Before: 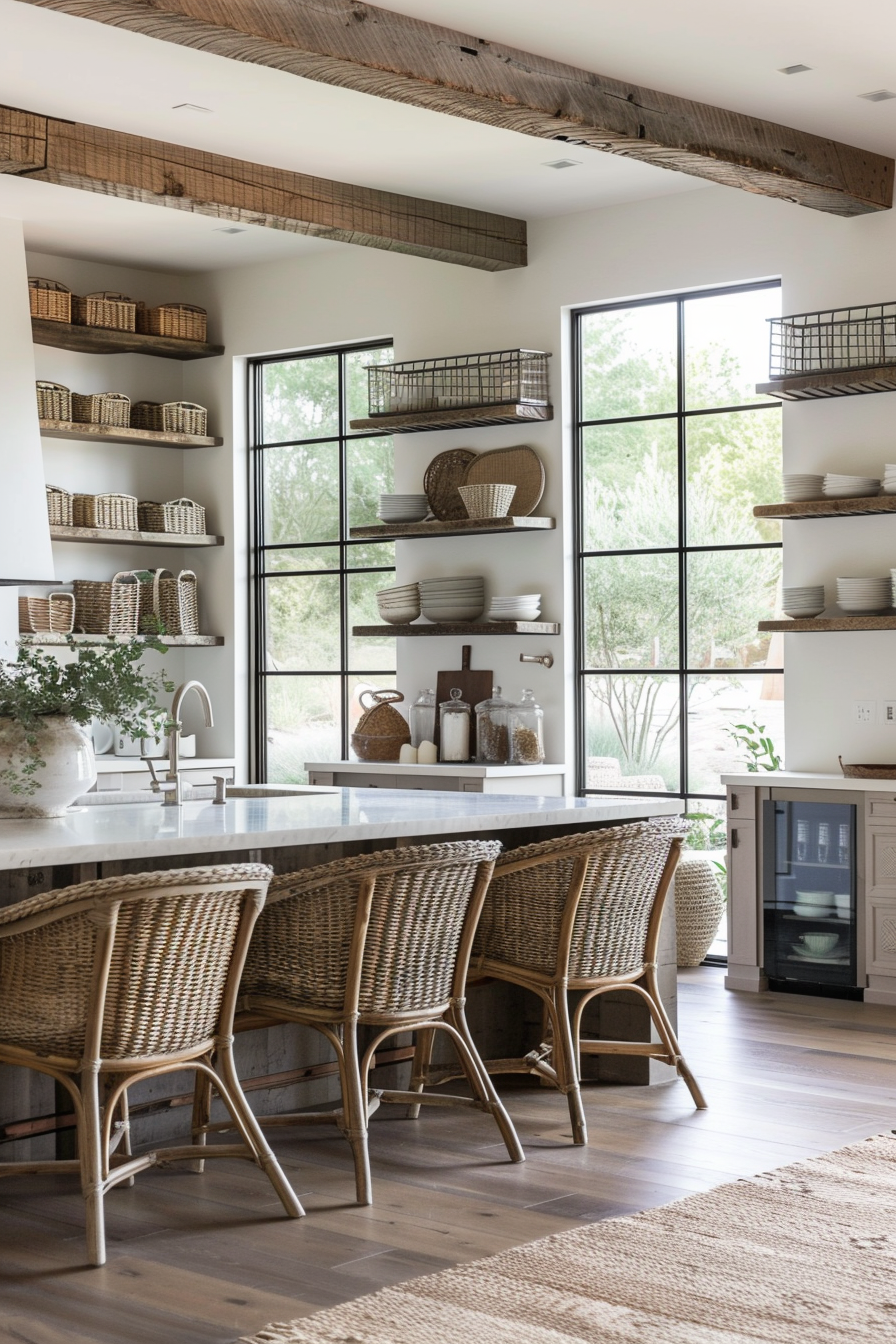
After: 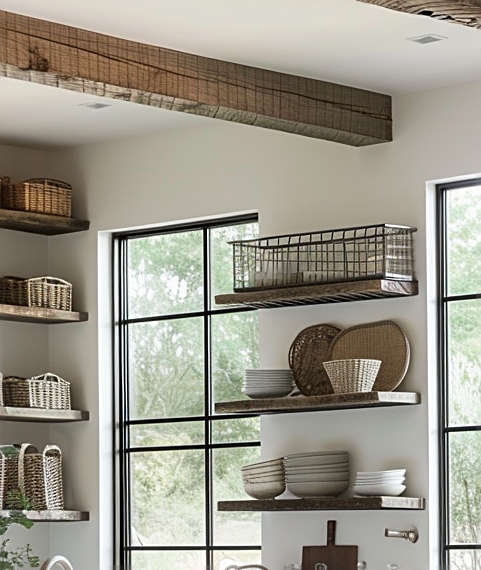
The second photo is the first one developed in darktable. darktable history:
crop: left 15.133%, top 9.321%, right 31.125%, bottom 48.217%
sharpen: on, module defaults
